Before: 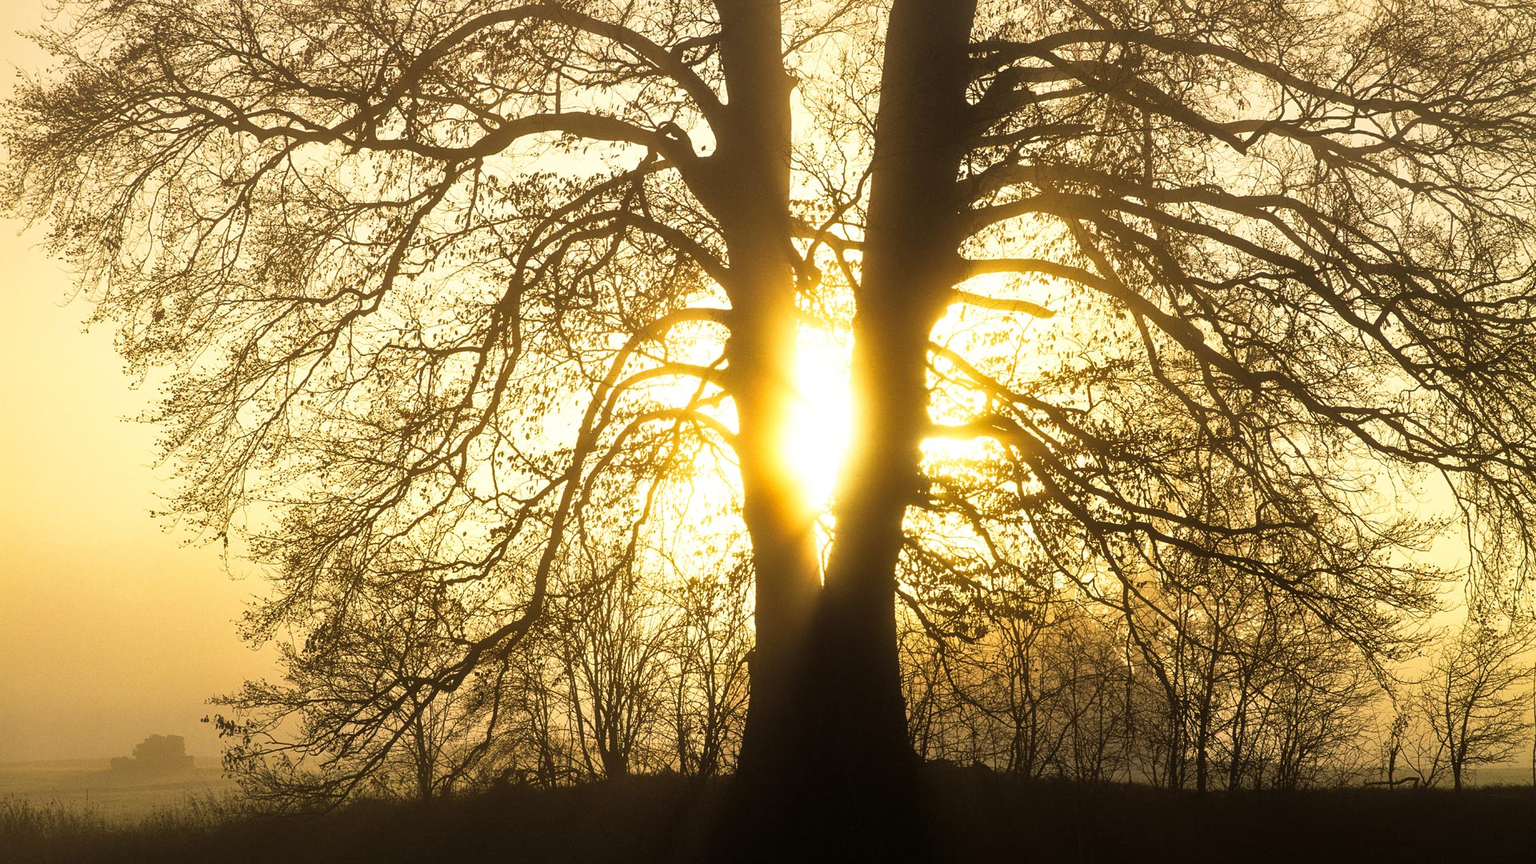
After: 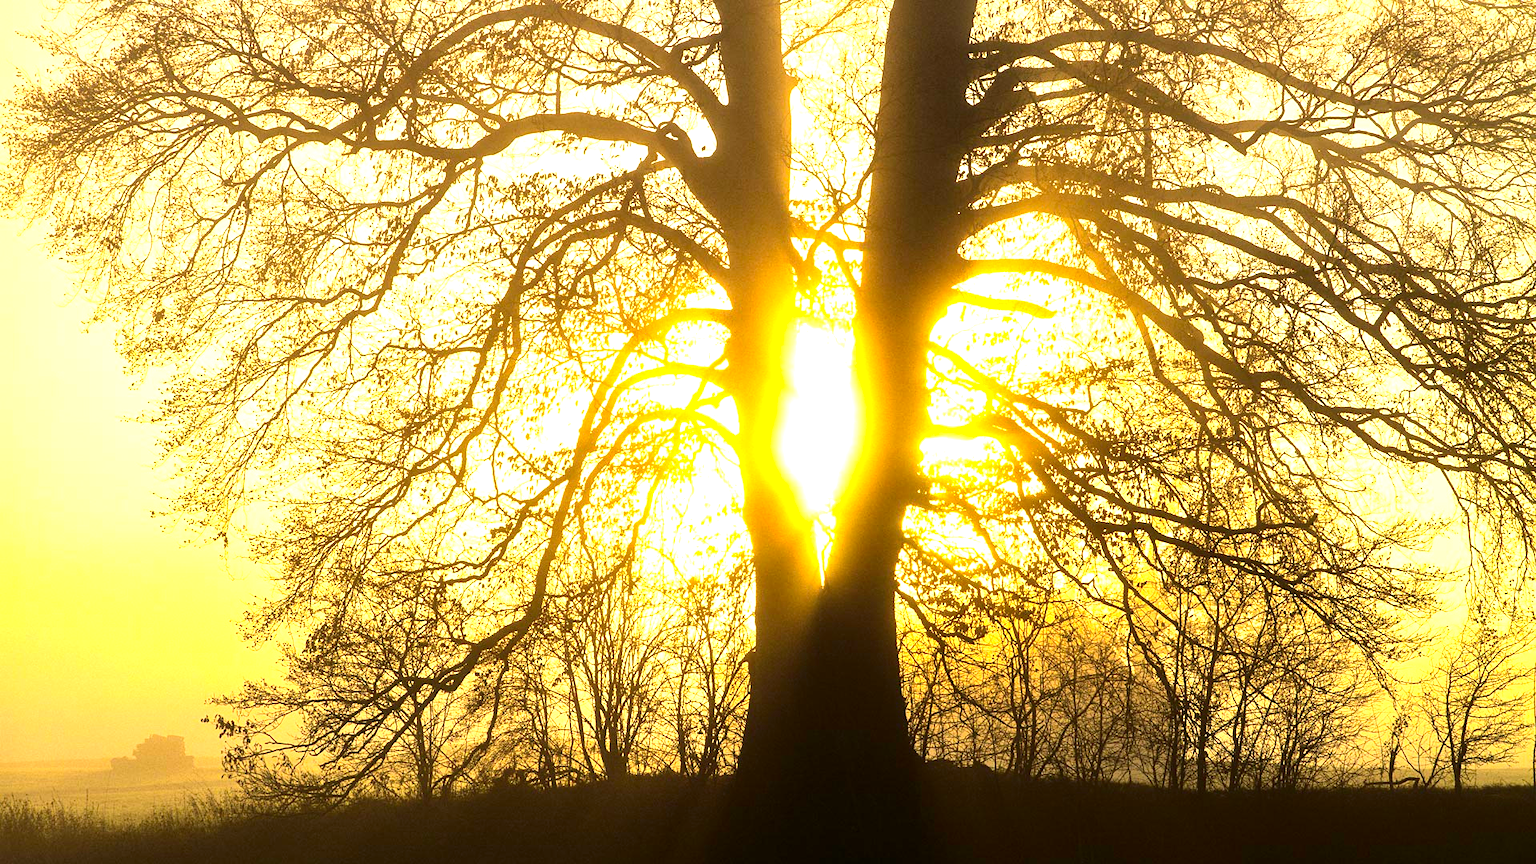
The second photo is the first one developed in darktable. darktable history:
exposure: exposure 1.15 EV, compensate highlight preservation false
contrast brightness saturation: contrast 0.18, saturation 0.3
